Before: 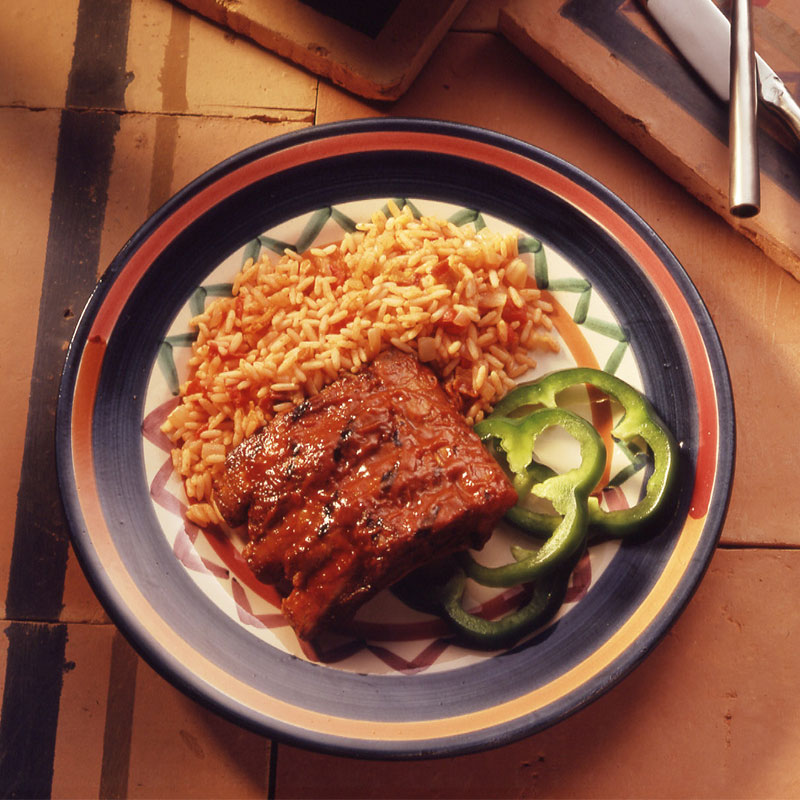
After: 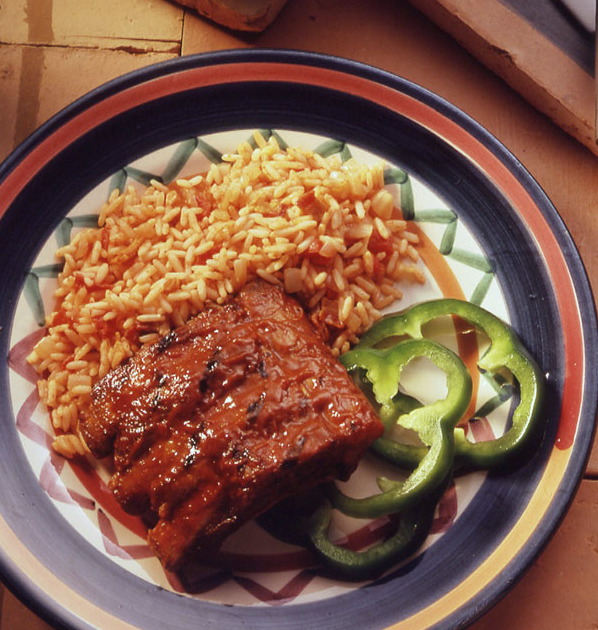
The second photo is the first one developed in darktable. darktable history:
crop: left 16.768%, top 8.653%, right 8.362%, bottom 12.485%
white balance: red 0.924, blue 1.095
